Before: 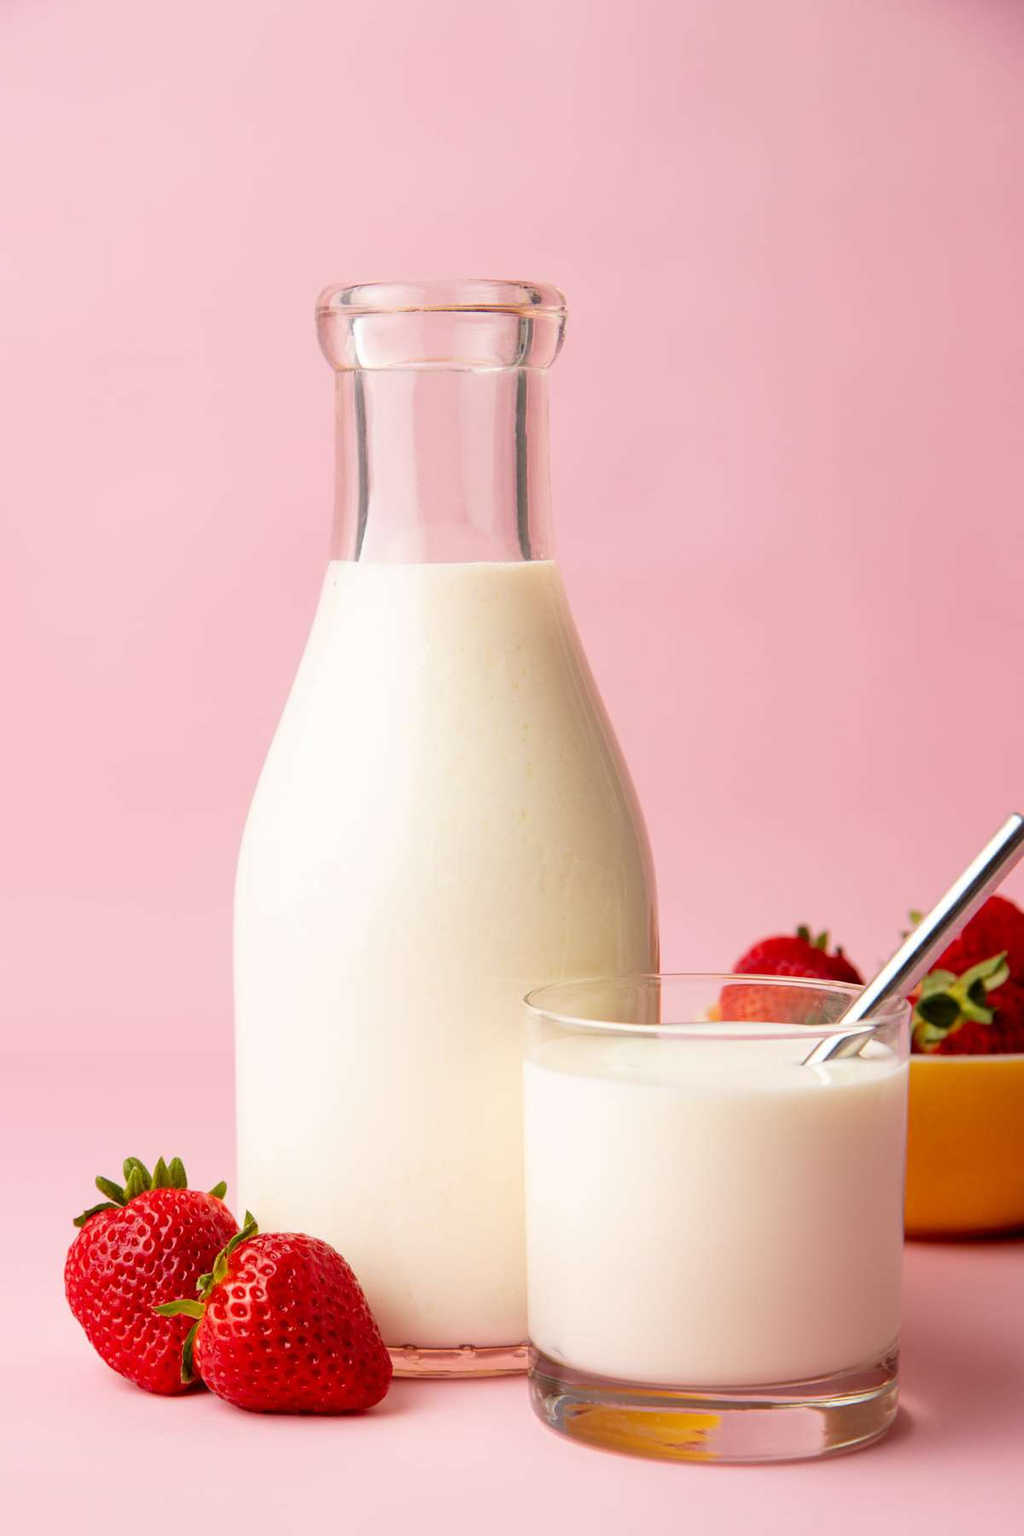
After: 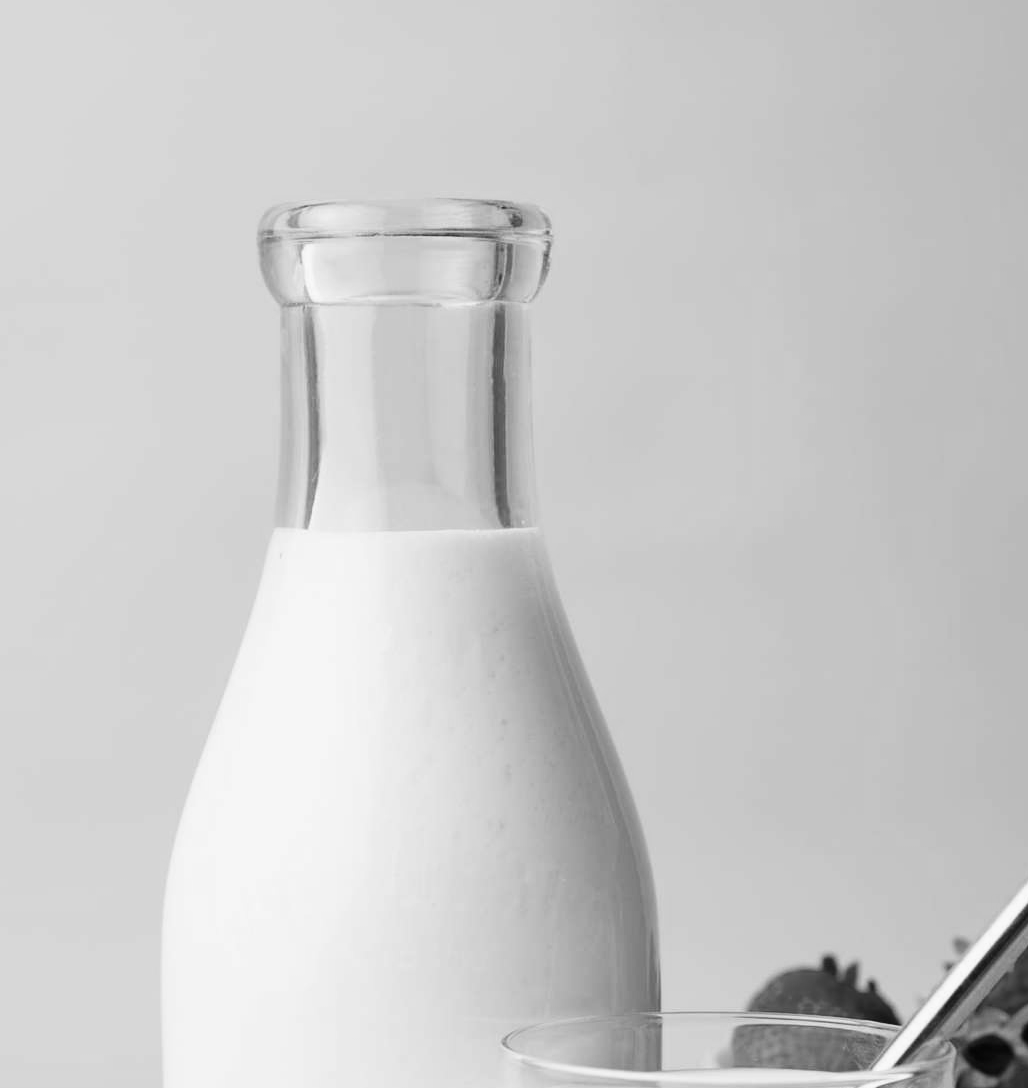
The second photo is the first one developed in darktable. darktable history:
crop and rotate: left 9.345%, top 7.22%, right 4.982%, bottom 32.331%
color calibration: output gray [0.21, 0.42, 0.37, 0], gray › normalize channels true, illuminant same as pipeline (D50), adaptation XYZ, x 0.346, y 0.359, gamut compression 0
contrast brightness saturation: contrast 0.15, brightness -0.01, saturation 0.1
